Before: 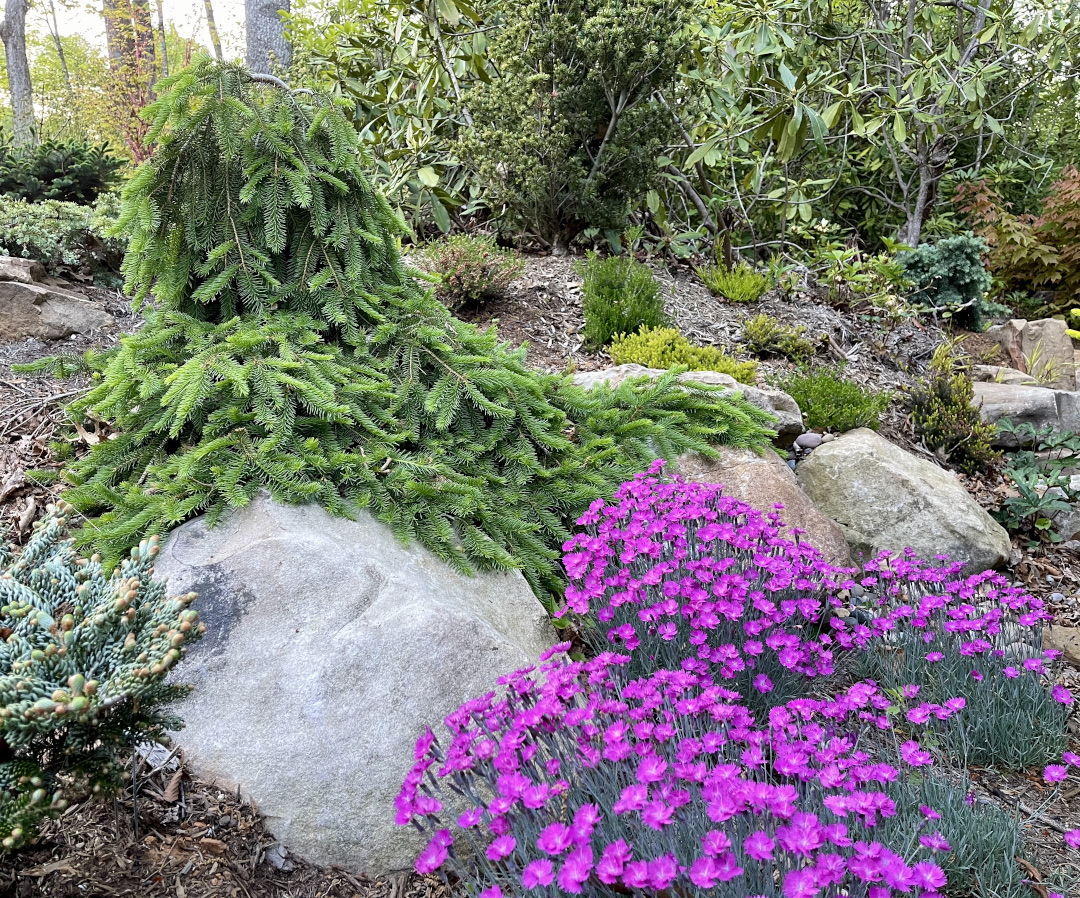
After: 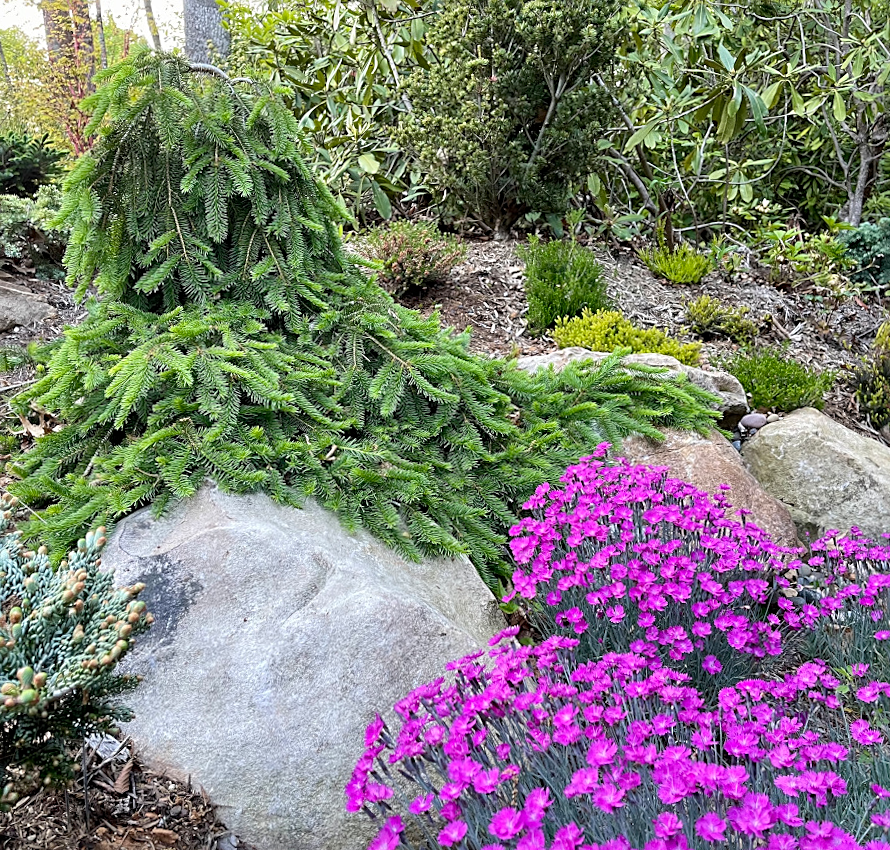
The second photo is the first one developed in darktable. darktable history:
sharpen: radius 2.122, amount 0.378, threshold 0.236
crop and rotate: angle 0.948°, left 4.226%, top 0.776%, right 11.721%, bottom 2.671%
